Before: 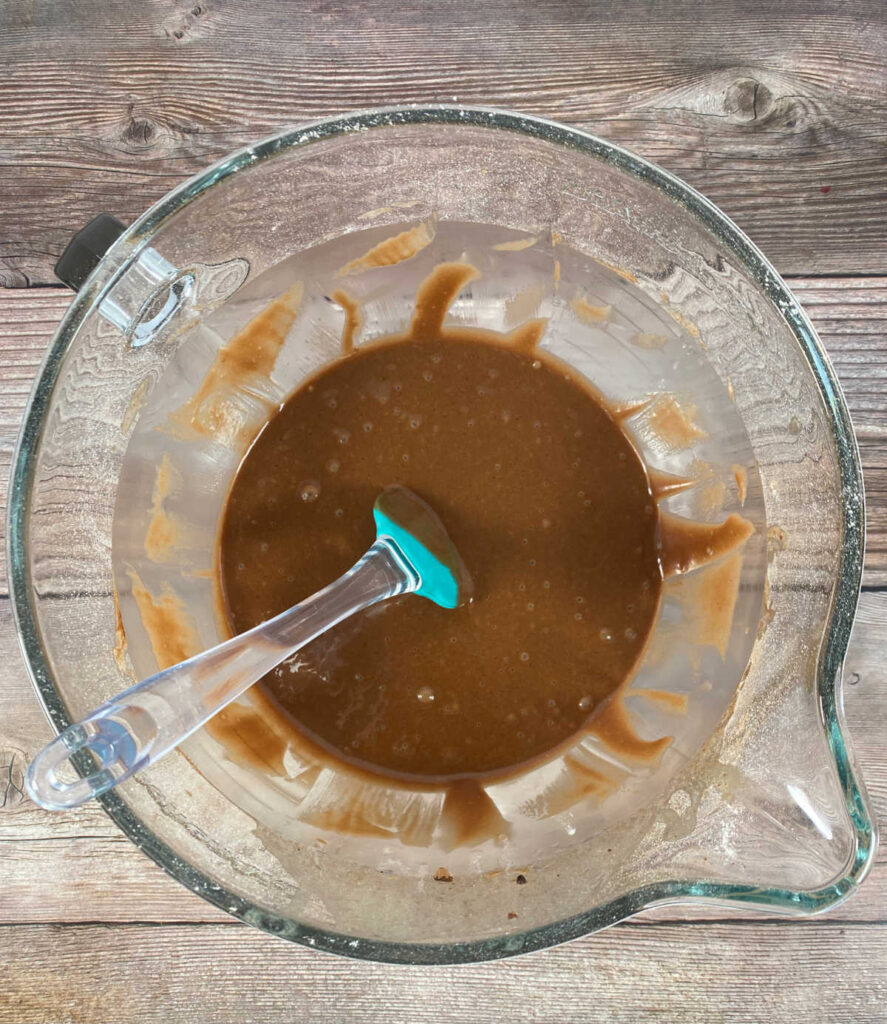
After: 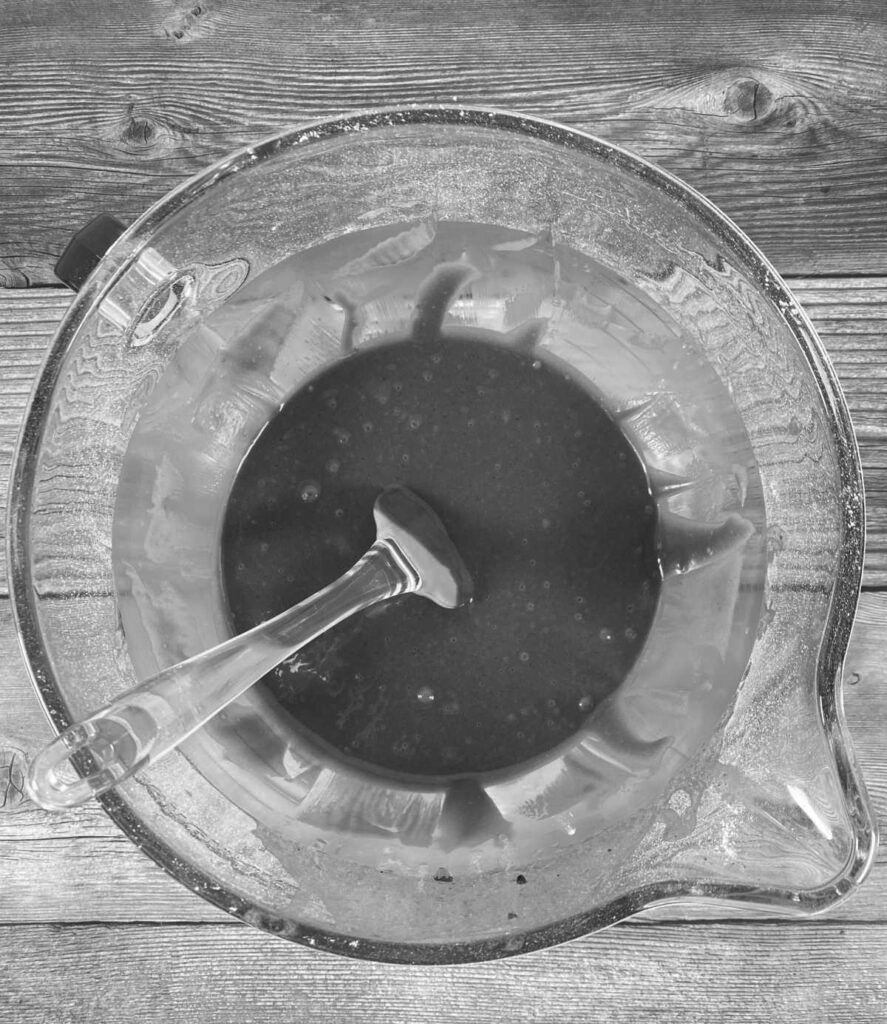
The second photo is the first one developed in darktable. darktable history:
base curve: curves: ch0 [(0, 0) (0.303, 0.277) (1, 1)]
monochrome: on, module defaults
